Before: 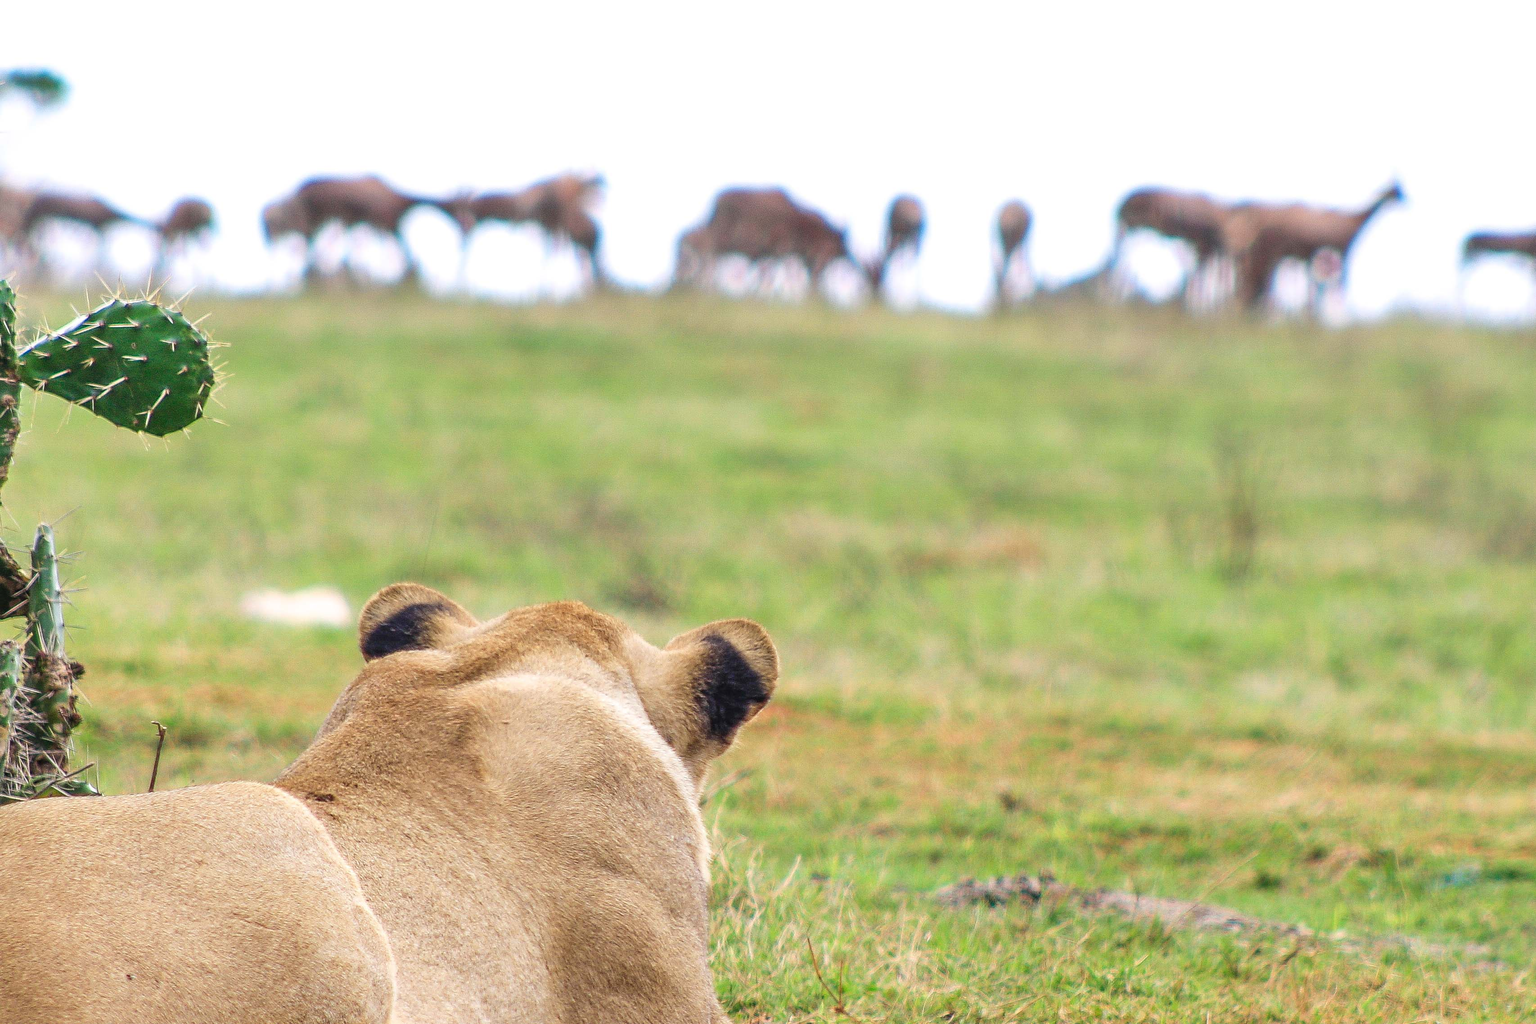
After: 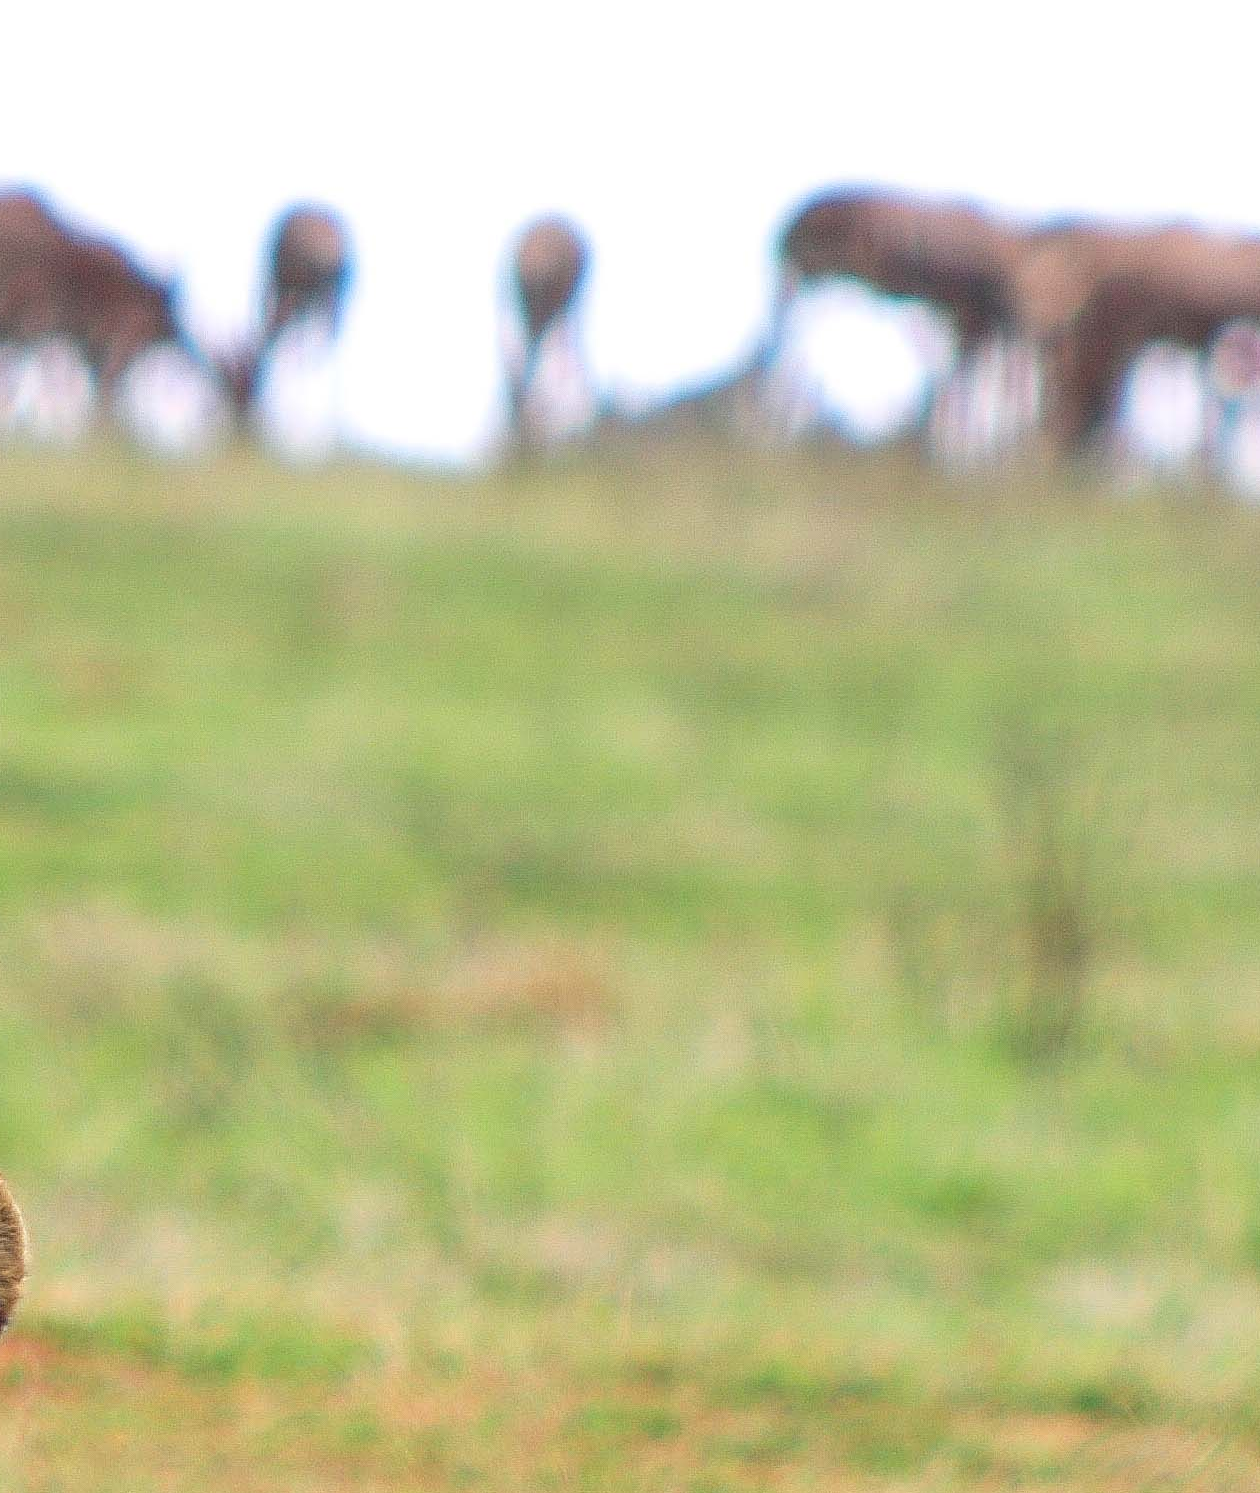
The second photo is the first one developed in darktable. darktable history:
crop and rotate: left 49.936%, top 10.094%, right 13.136%, bottom 24.256%
haze removal: adaptive false
